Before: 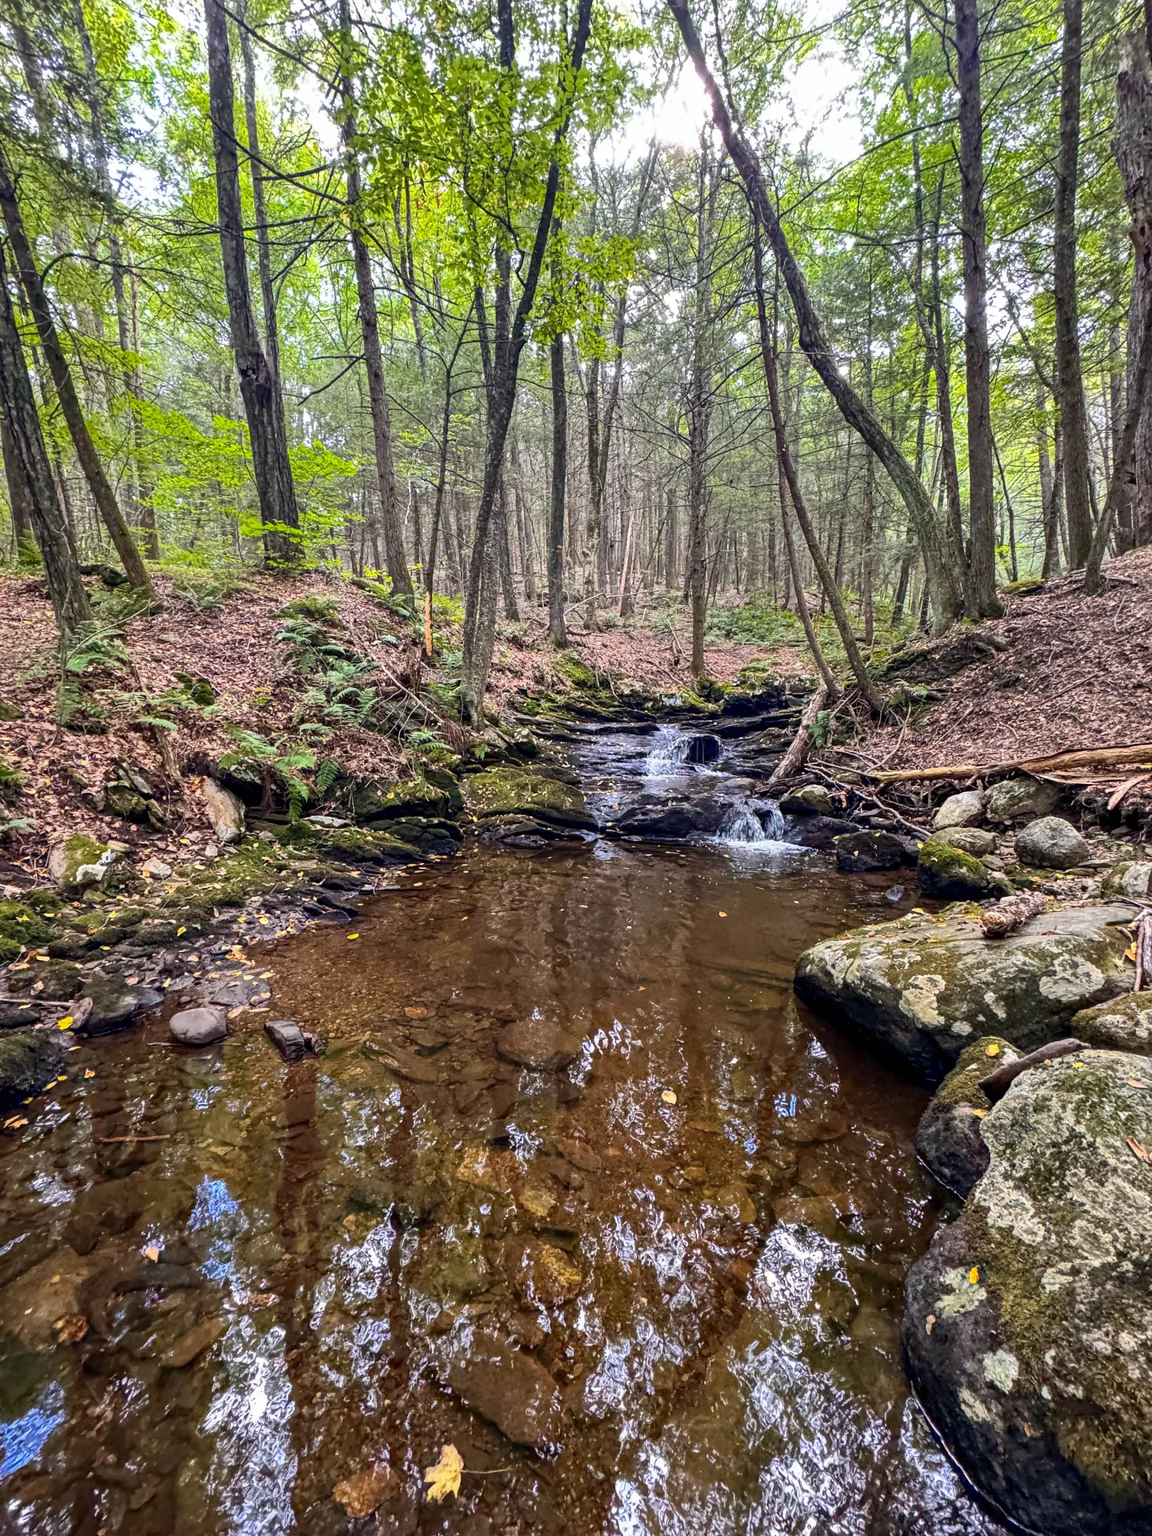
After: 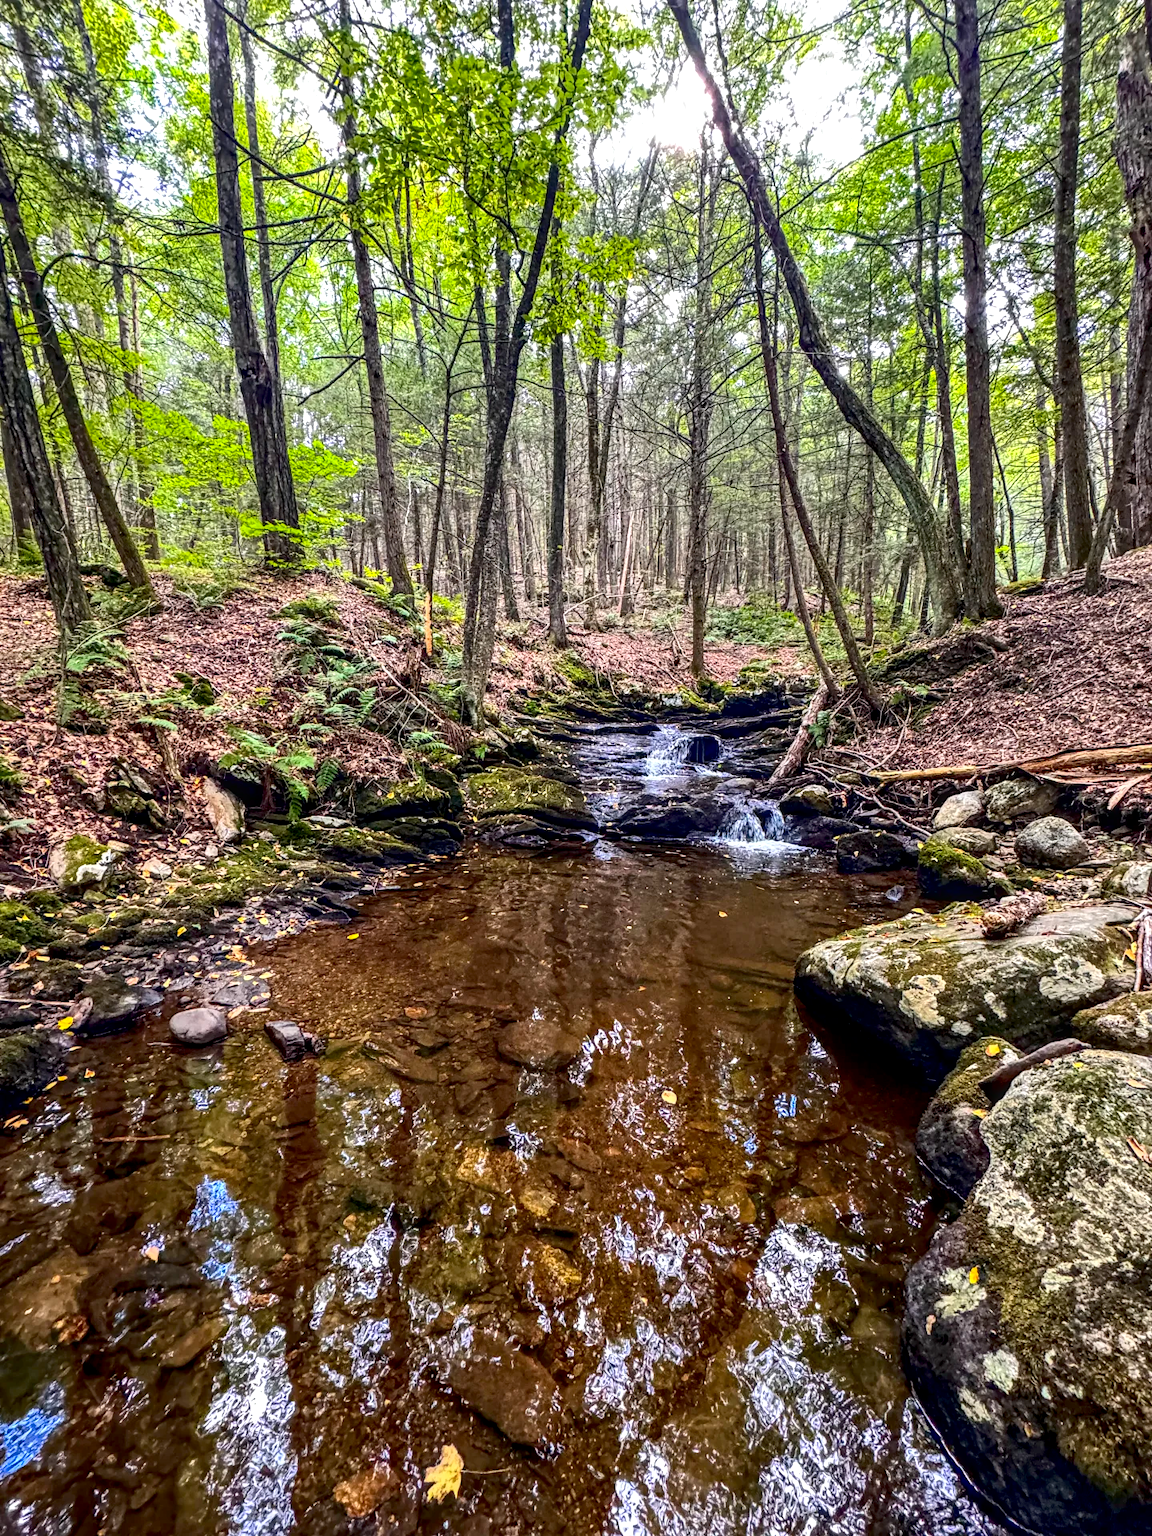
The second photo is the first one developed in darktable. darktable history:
local contrast: on, module defaults
contrast brightness saturation: contrast 0.127, brightness -0.057, saturation 0.162
exposure: black level correction 0.005, exposure 0.275 EV, compensate highlight preservation false
